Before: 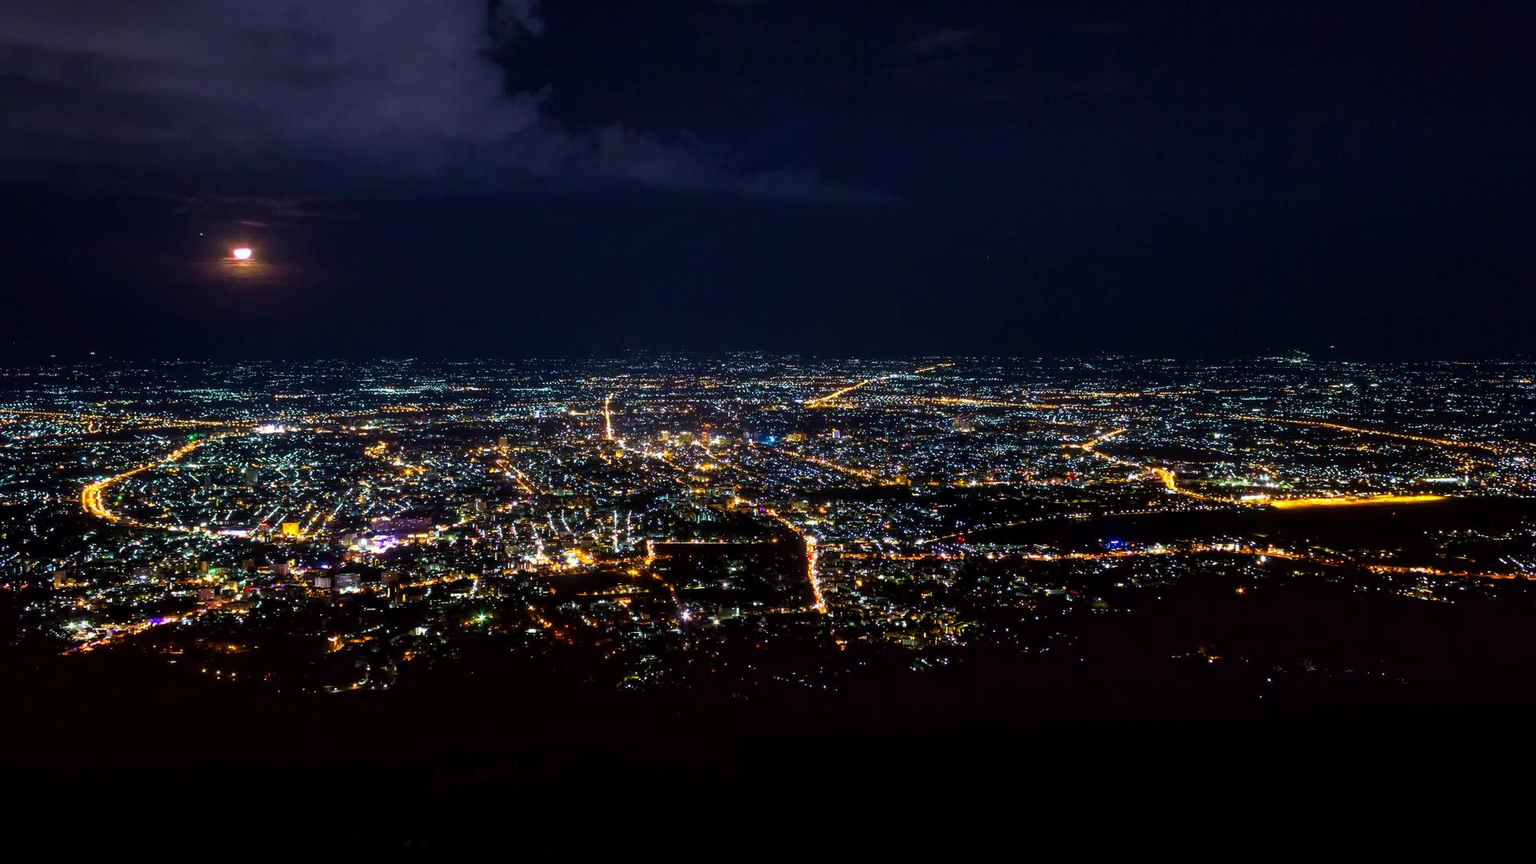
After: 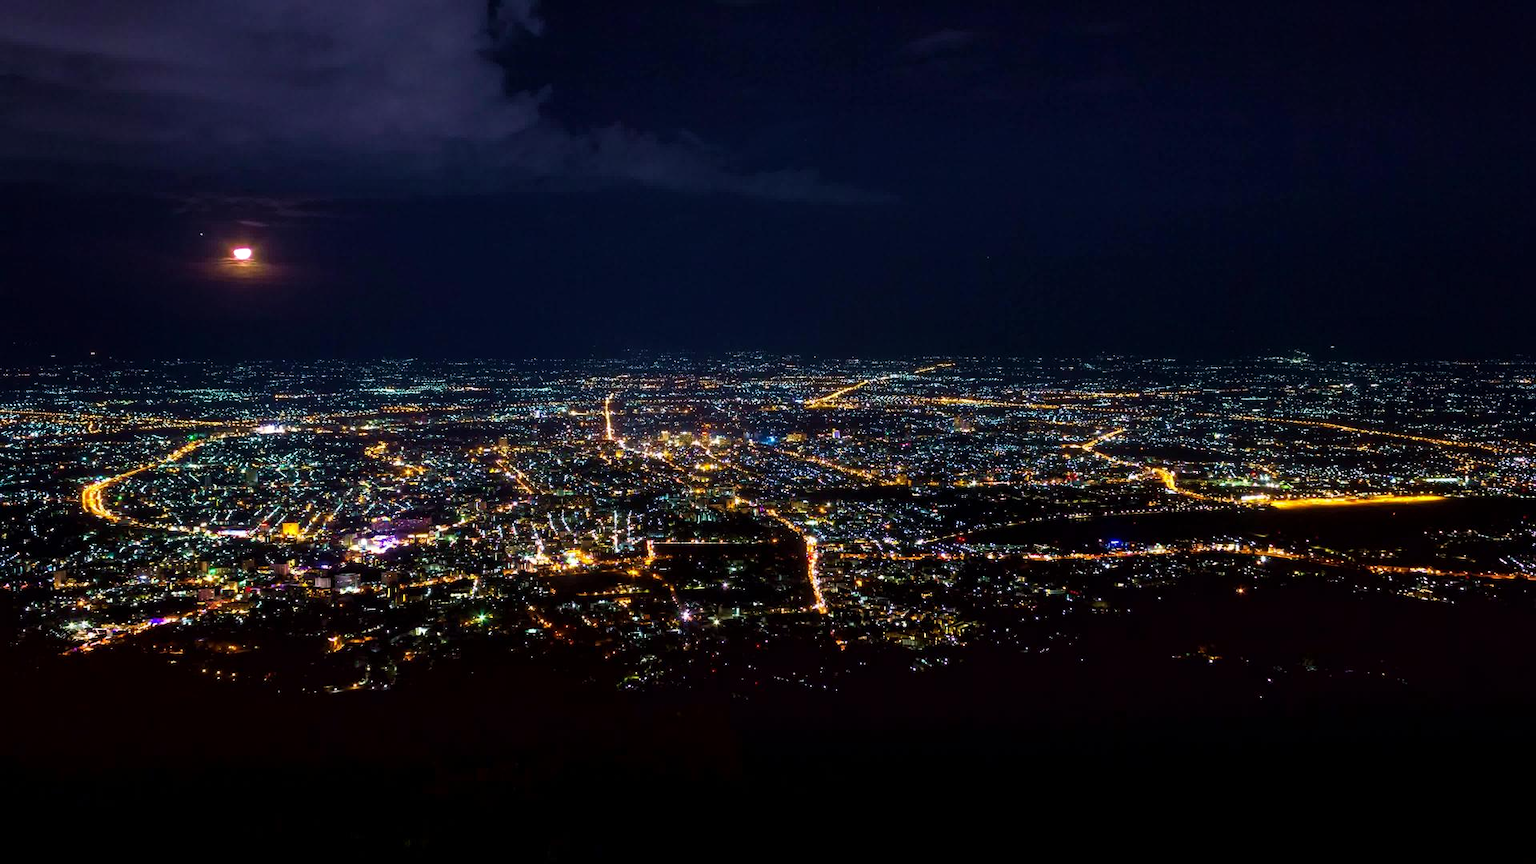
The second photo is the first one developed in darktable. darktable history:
velvia: on, module defaults
haze removal: strength 0.12, distance 0.25, compatibility mode true, adaptive false
